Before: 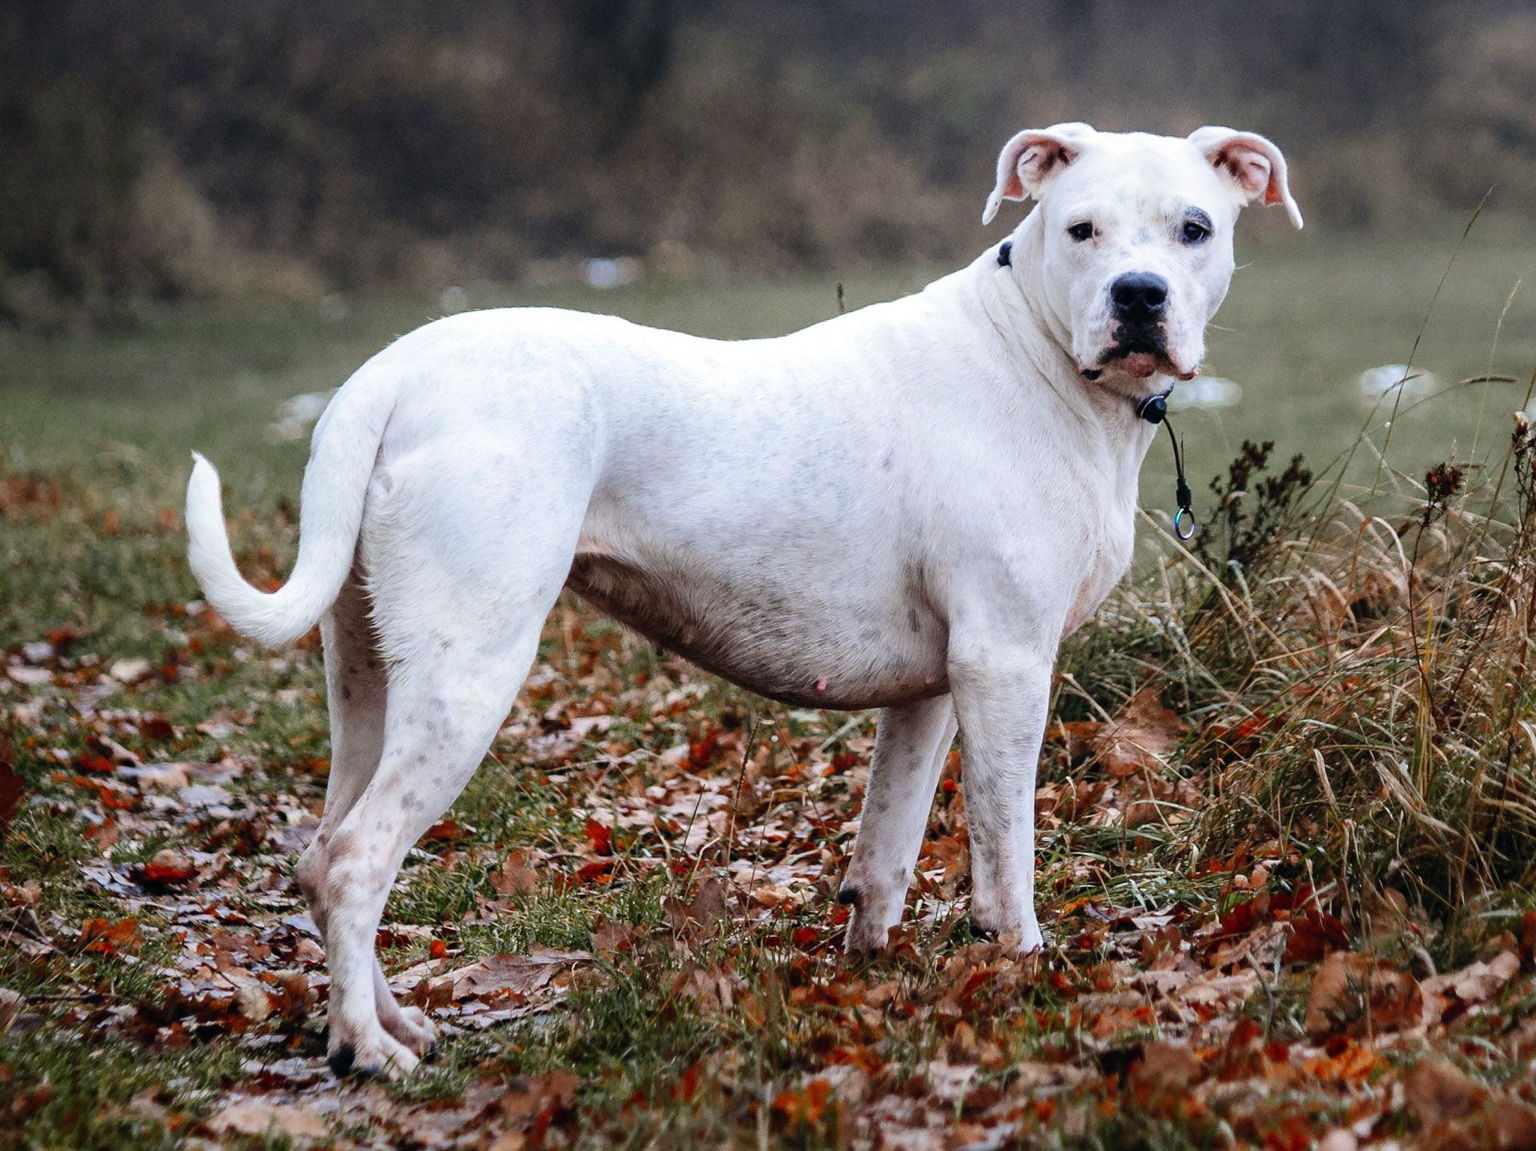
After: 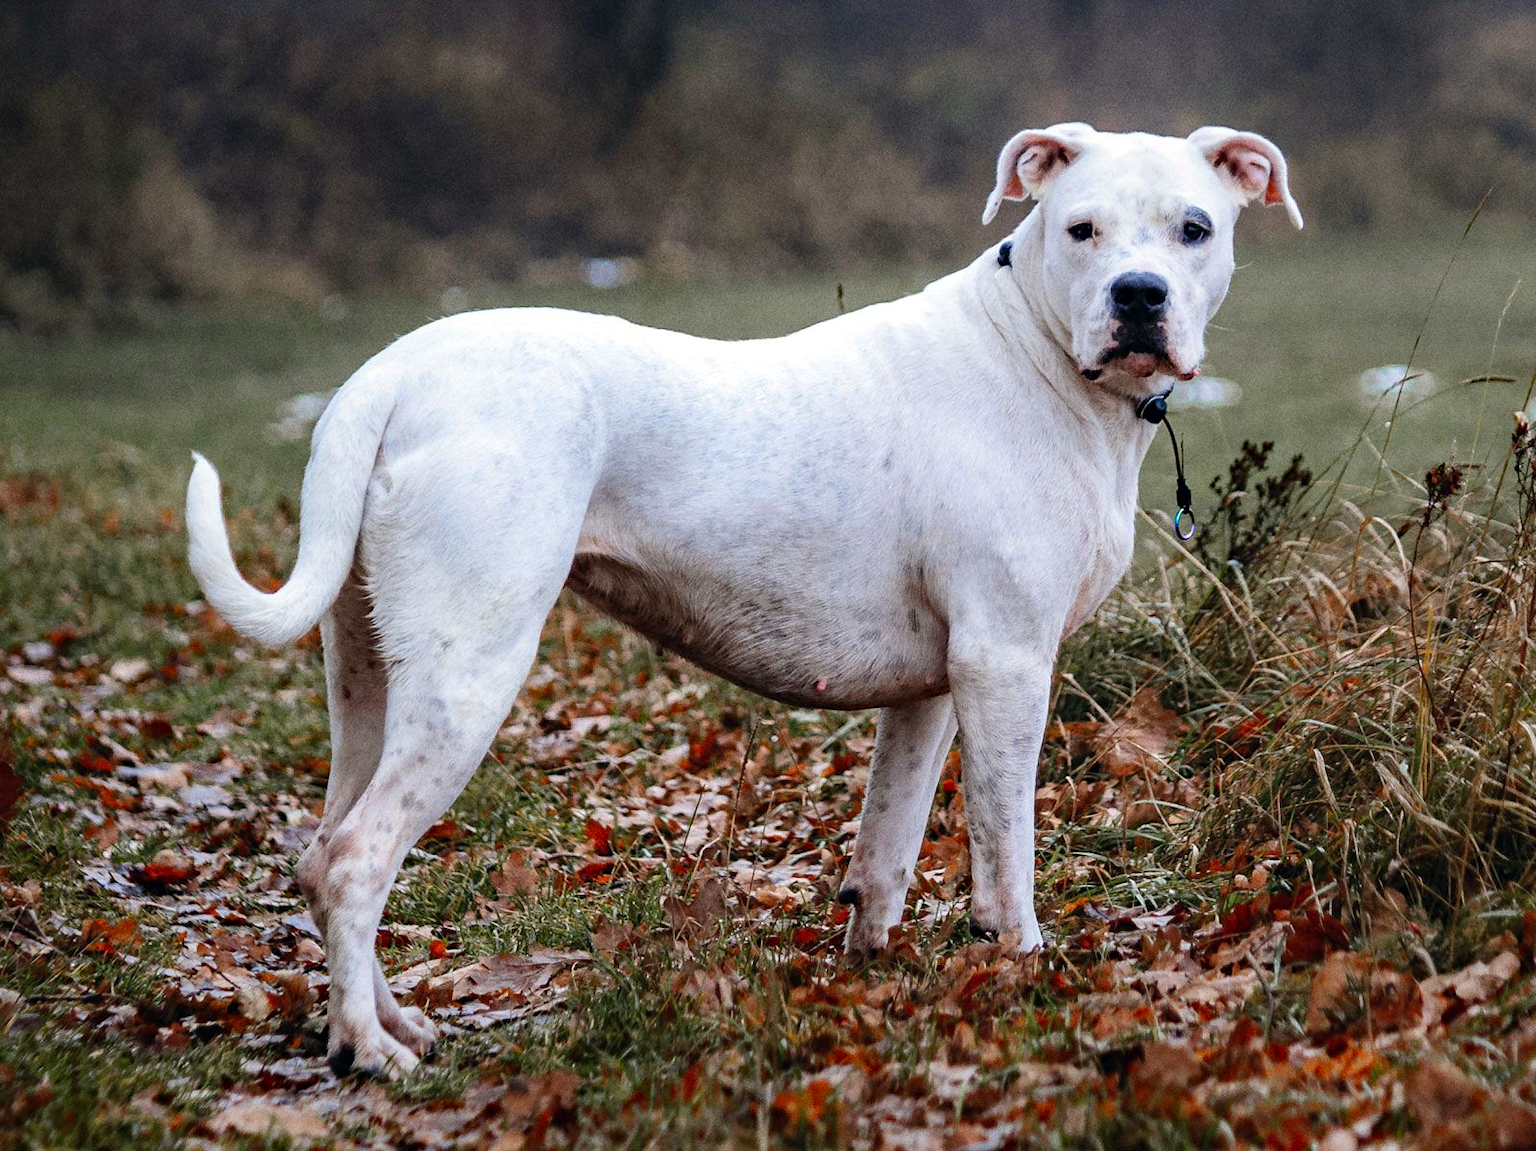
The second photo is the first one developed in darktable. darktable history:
grain: coarseness 0.09 ISO
haze removal: compatibility mode true, adaptive false
